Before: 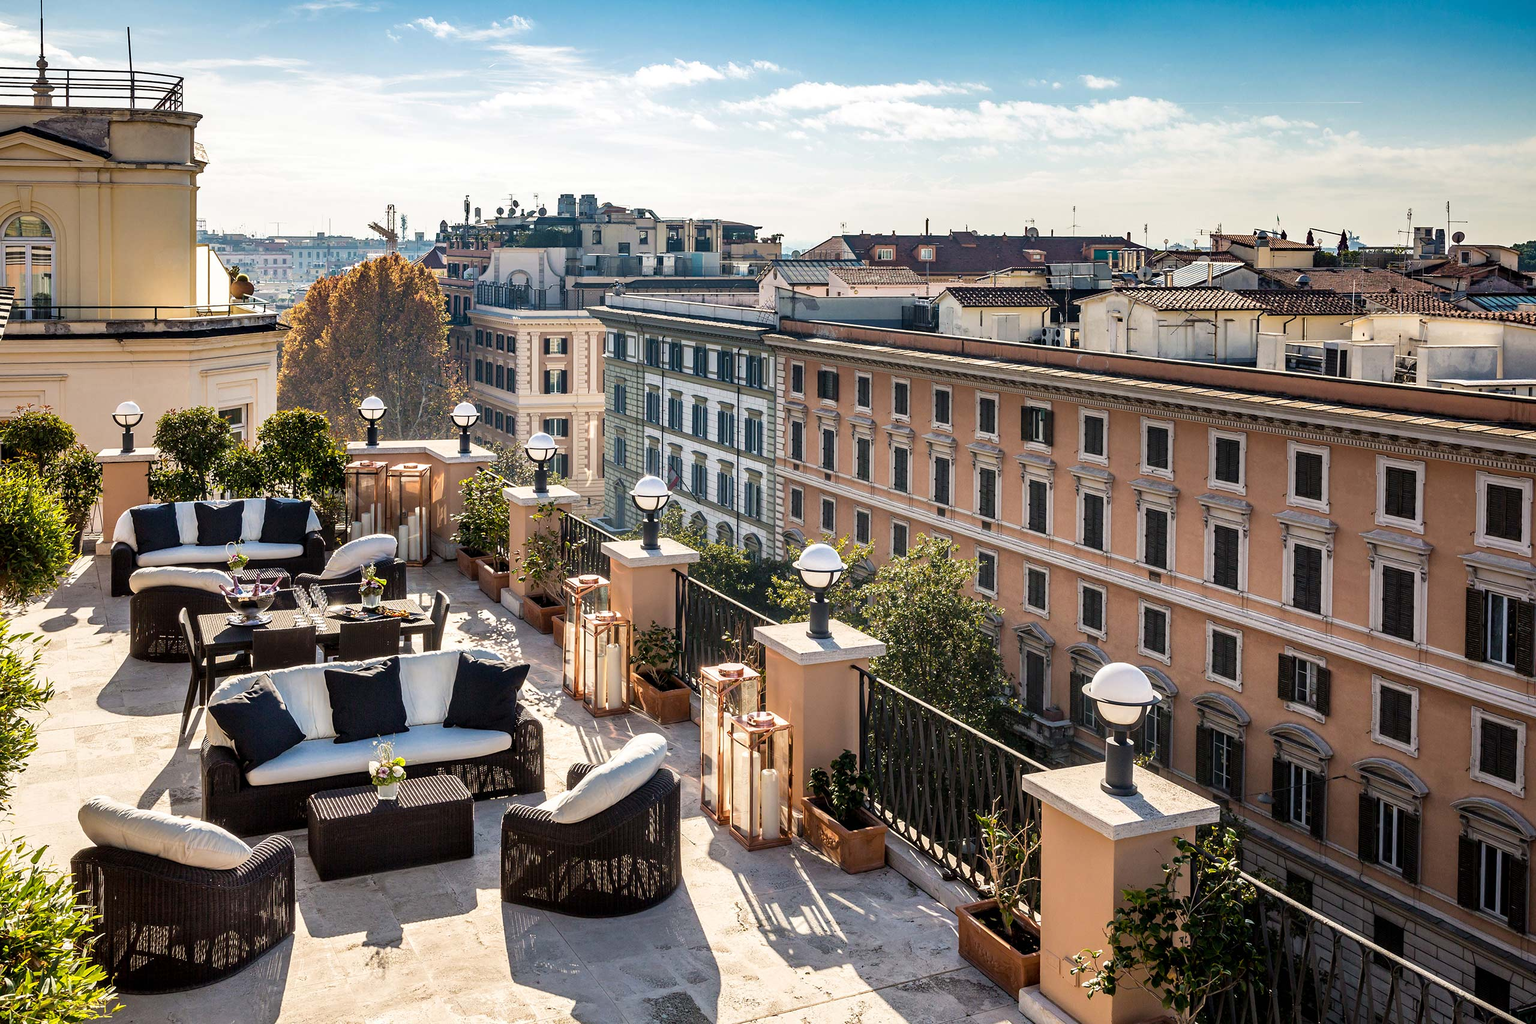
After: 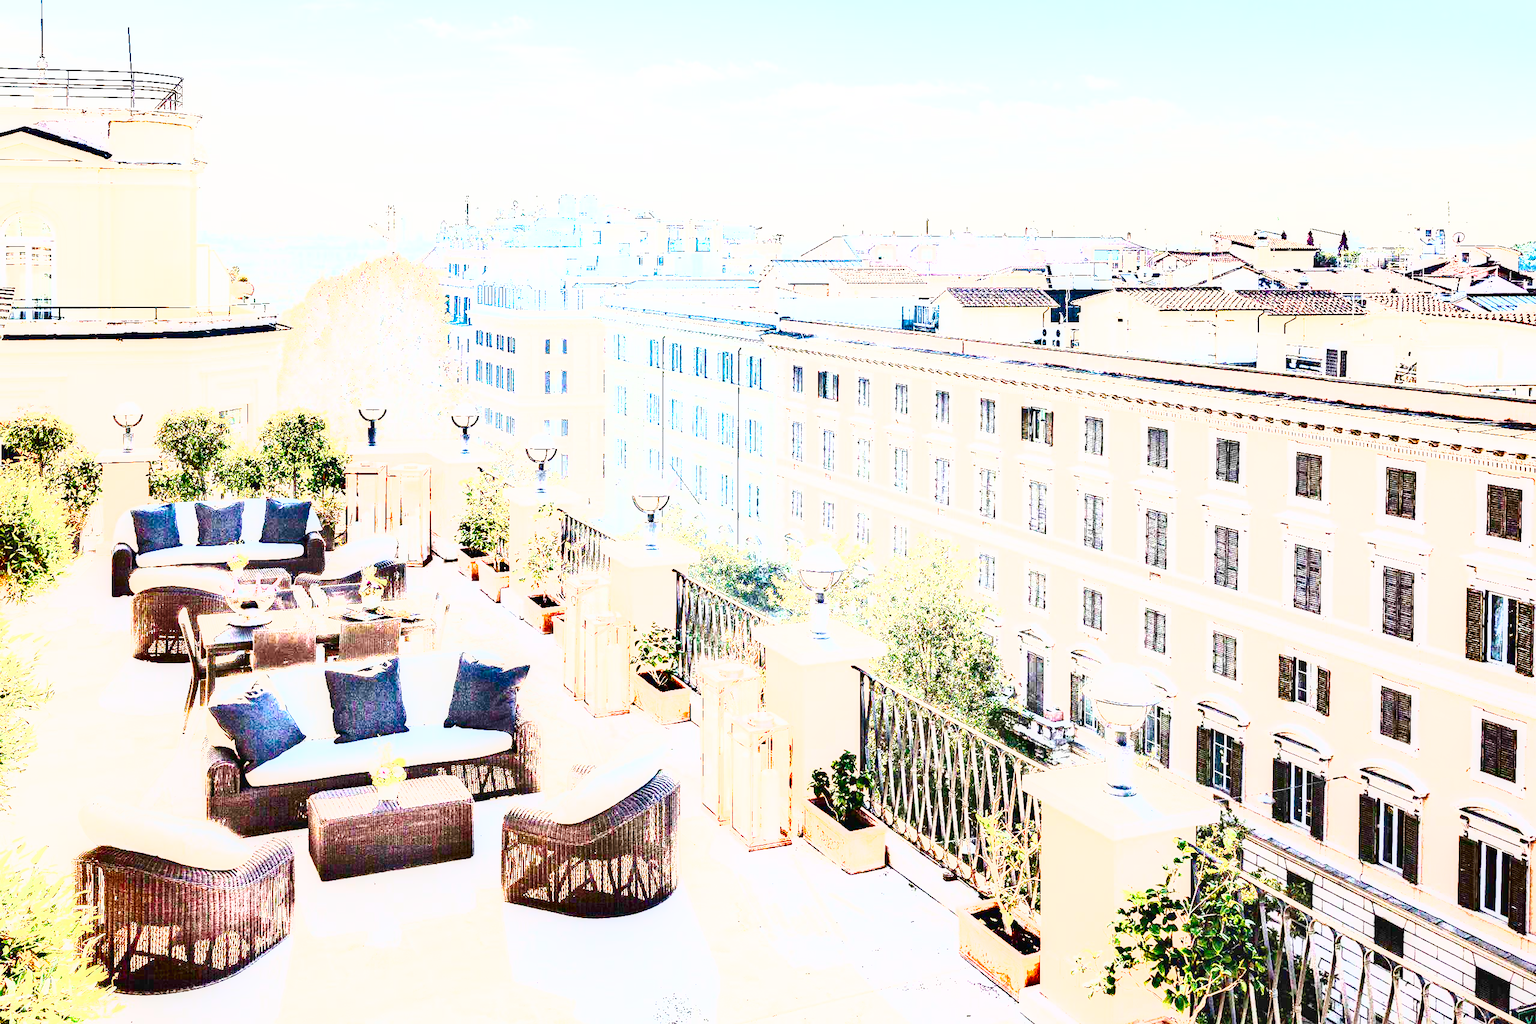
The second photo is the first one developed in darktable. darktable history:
tone curve: curves: ch0 [(0, 0.03) (0.113, 0.087) (0.207, 0.184) (0.515, 0.612) (0.712, 0.793) (1, 0.946)]; ch1 [(0, 0) (0.172, 0.123) (0.317, 0.279) (0.407, 0.401) (0.476, 0.482) (0.505, 0.499) (0.534, 0.534) (0.632, 0.645) (0.726, 0.745) (1, 1)]; ch2 [(0, 0) (0.411, 0.424) (0.476, 0.492) (0.521, 0.524) (0.541, 0.559) (0.65, 0.699) (1, 1)], preserve colors none
tone equalizer: edges refinement/feathering 500, mask exposure compensation -1.57 EV, preserve details no
exposure: black level correction 0, exposure 3.912 EV, compensate exposure bias true, compensate highlight preservation false
shadows and highlights: shadows 59.37, highlights -60.43, highlights color adjustment 52.61%, soften with gaussian
local contrast: highlights 61%, shadows 104%, detail 106%, midtone range 0.523
levels: levels [0, 0.374, 0.749]
